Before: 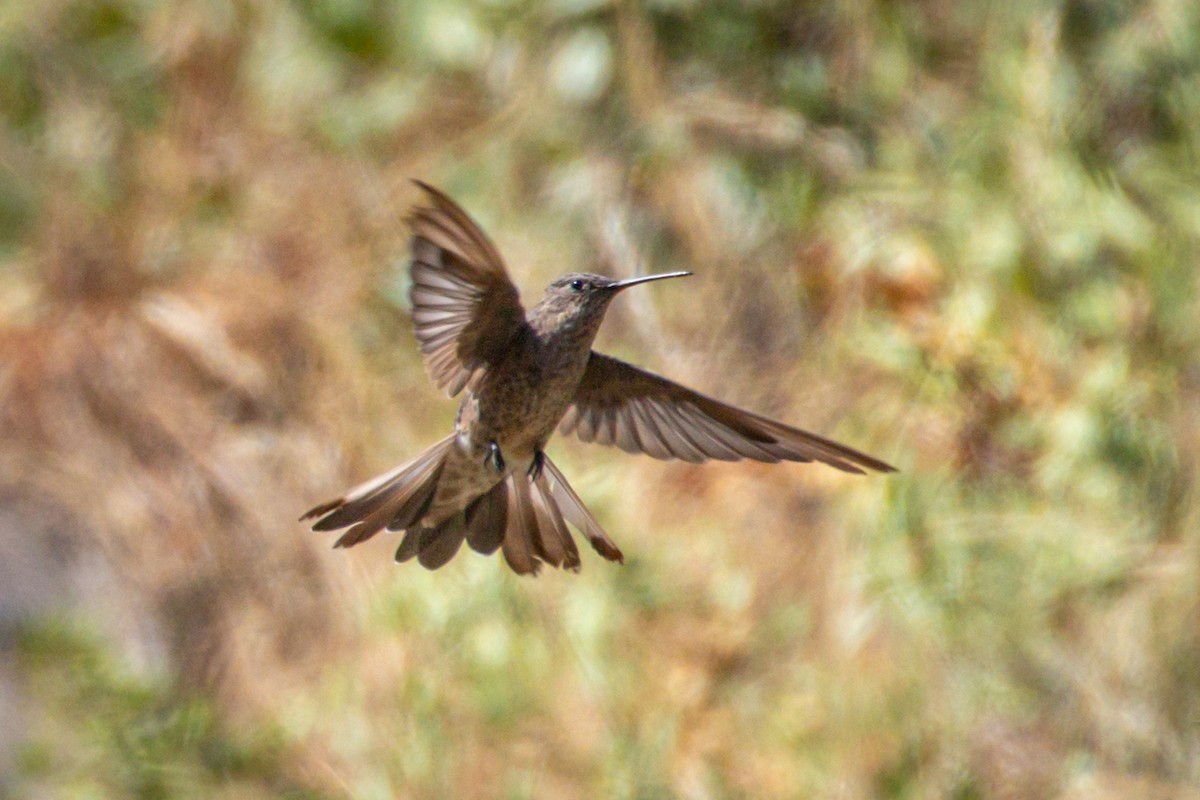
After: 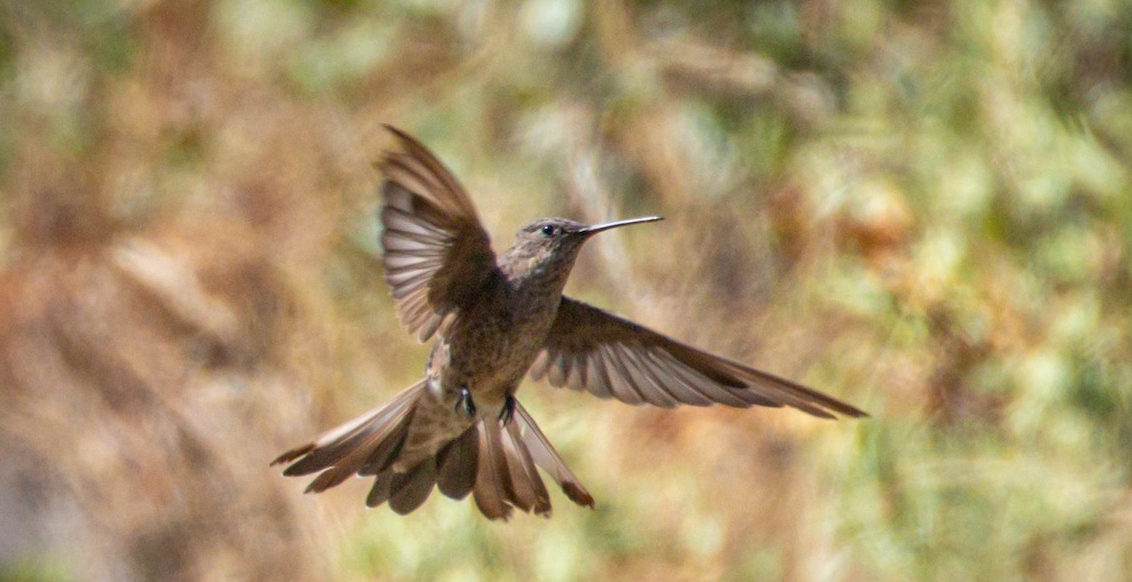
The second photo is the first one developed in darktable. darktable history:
crop: left 2.48%, top 6.986%, right 3.137%, bottom 20.204%
